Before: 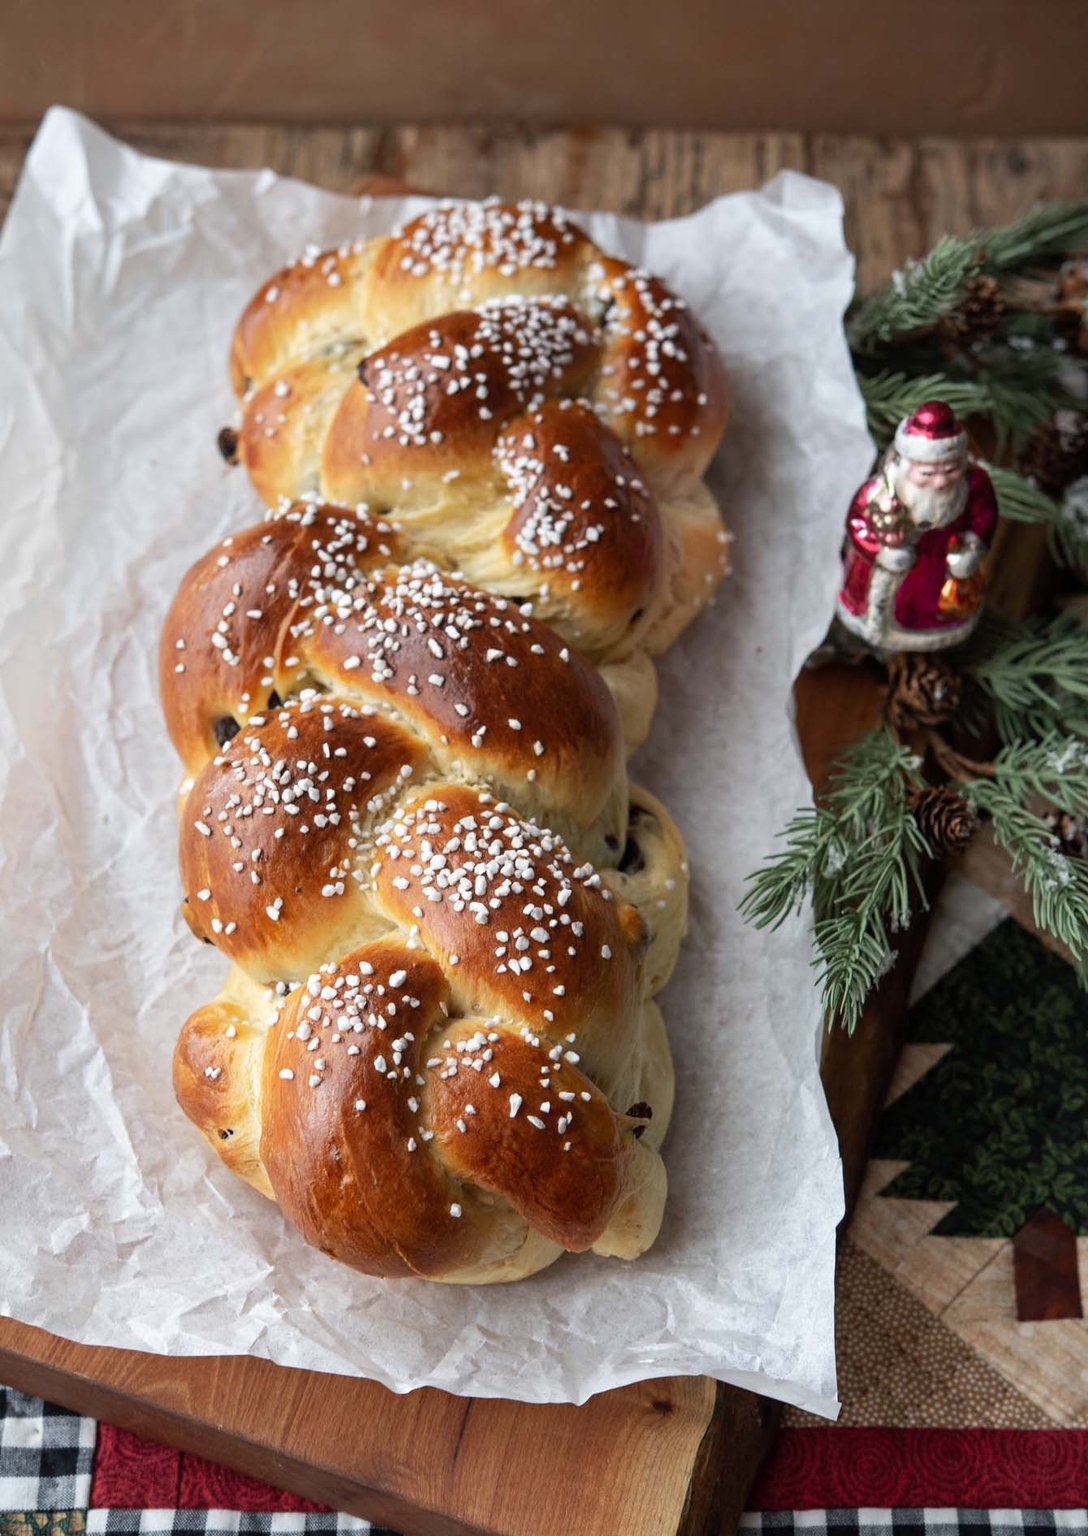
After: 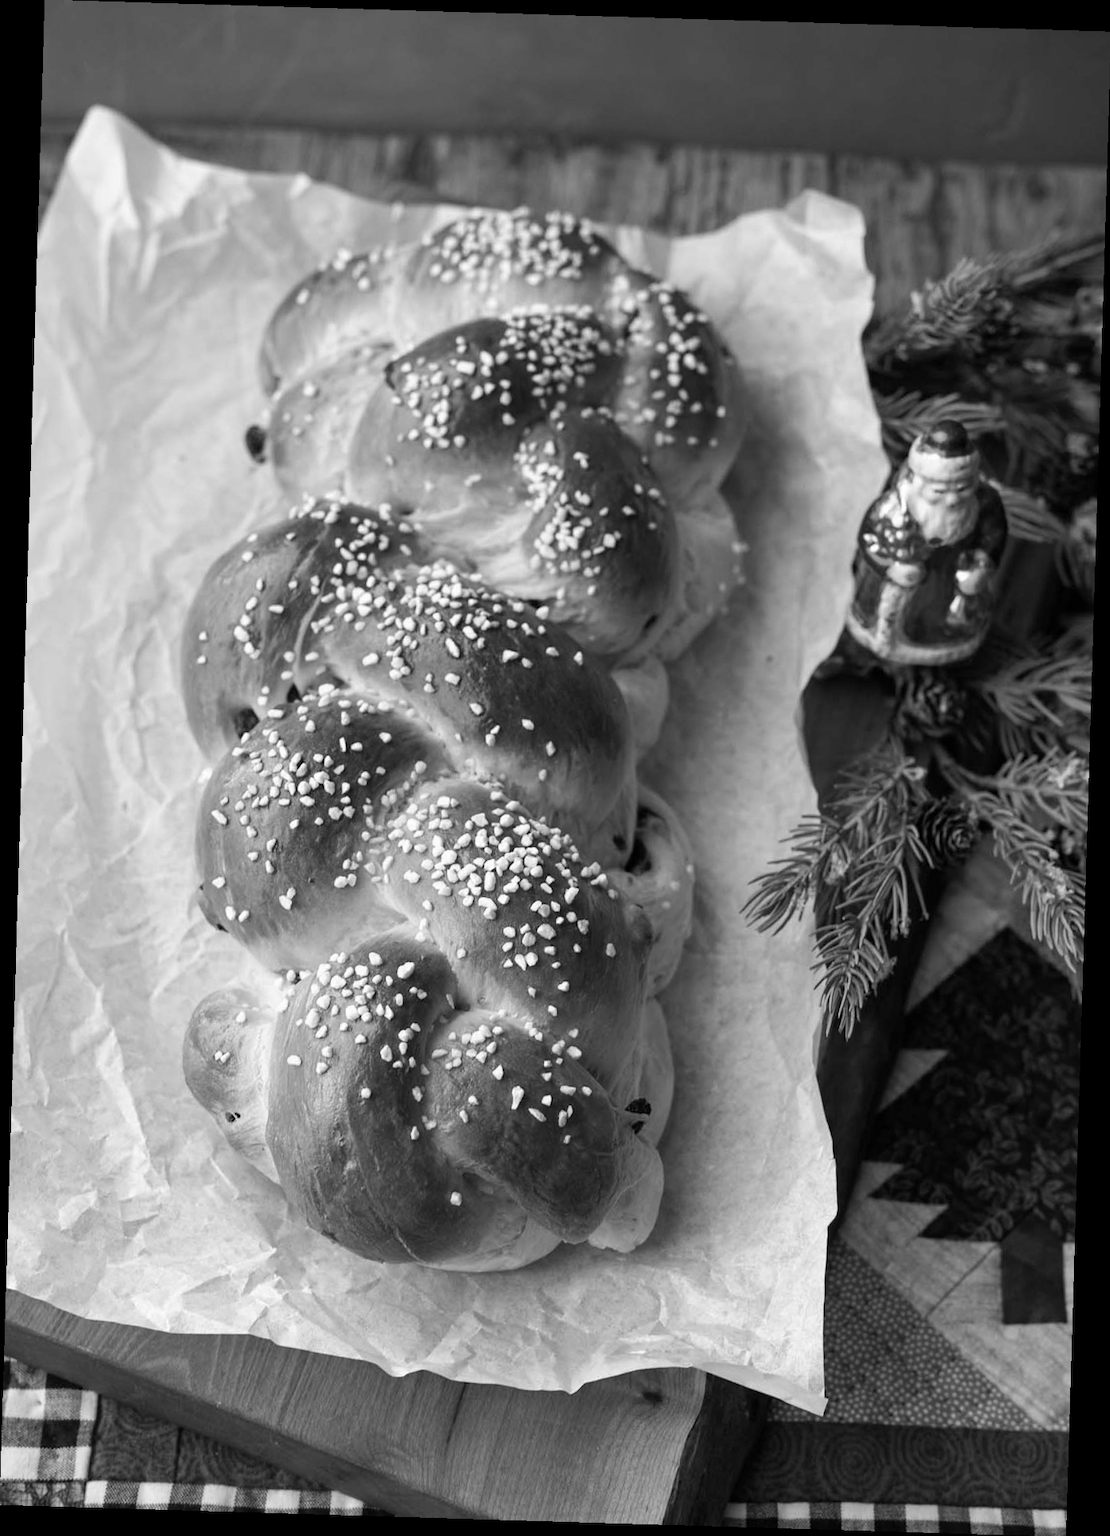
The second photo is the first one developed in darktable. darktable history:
rotate and perspective: rotation 1.72°, automatic cropping off
monochrome: on, module defaults
